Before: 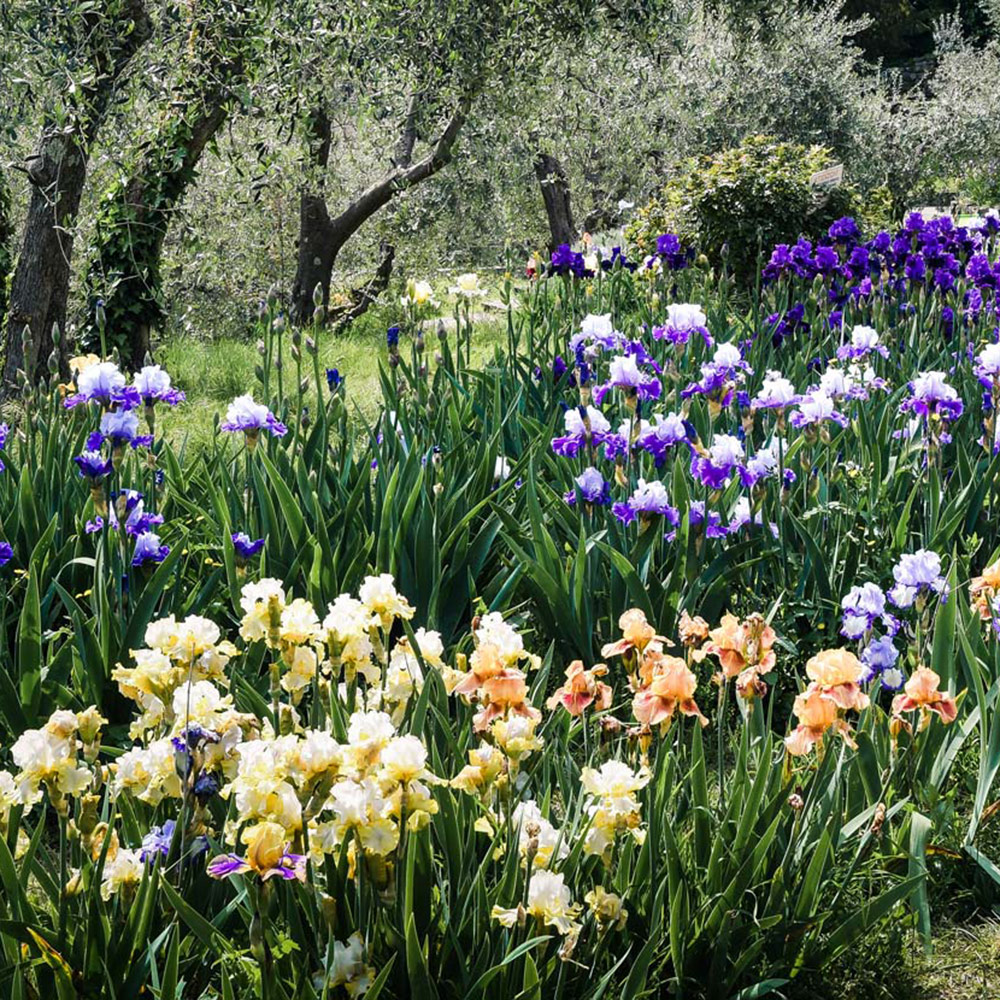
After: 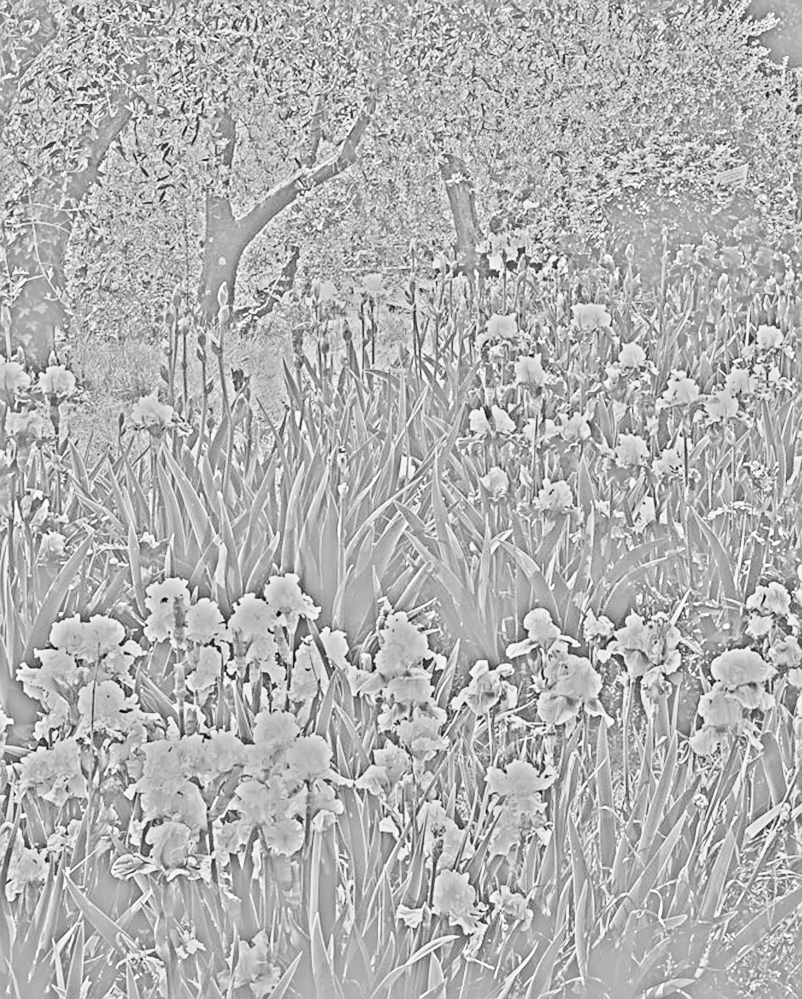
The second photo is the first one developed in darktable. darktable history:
crop and rotate: left 9.597%, right 10.195%
sharpen: on, module defaults
base curve: curves: ch0 [(0, 0) (0.018, 0.026) (0.143, 0.37) (0.33, 0.731) (0.458, 0.853) (0.735, 0.965) (0.905, 0.986) (1, 1)]
highpass: sharpness 25.84%, contrast boost 14.94%
